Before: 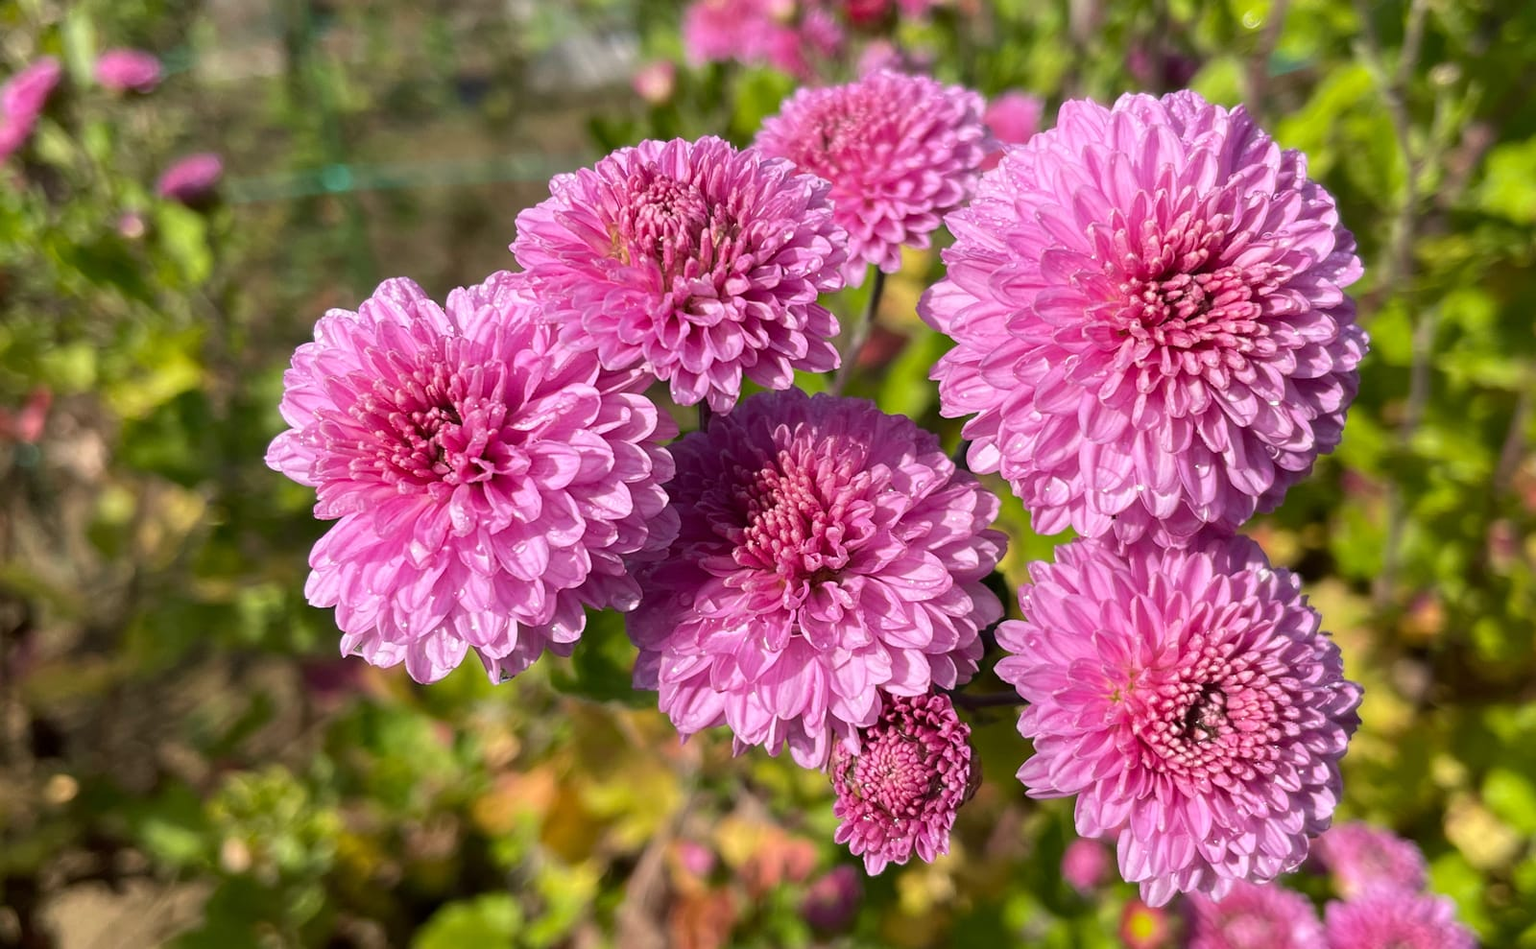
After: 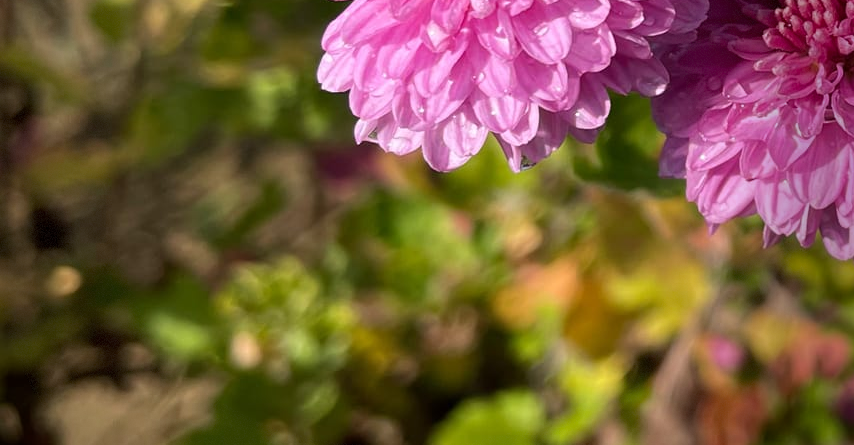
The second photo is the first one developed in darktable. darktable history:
vignetting: fall-off start 68.33%, fall-off radius 30%, saturation 0.042, center (-0.066, -0.311), width/height ratio 0.992, shape 0.85, dithering 8-bit output
crop and rotate: top 54.778%, right 46.61%, bottom 0.159%
